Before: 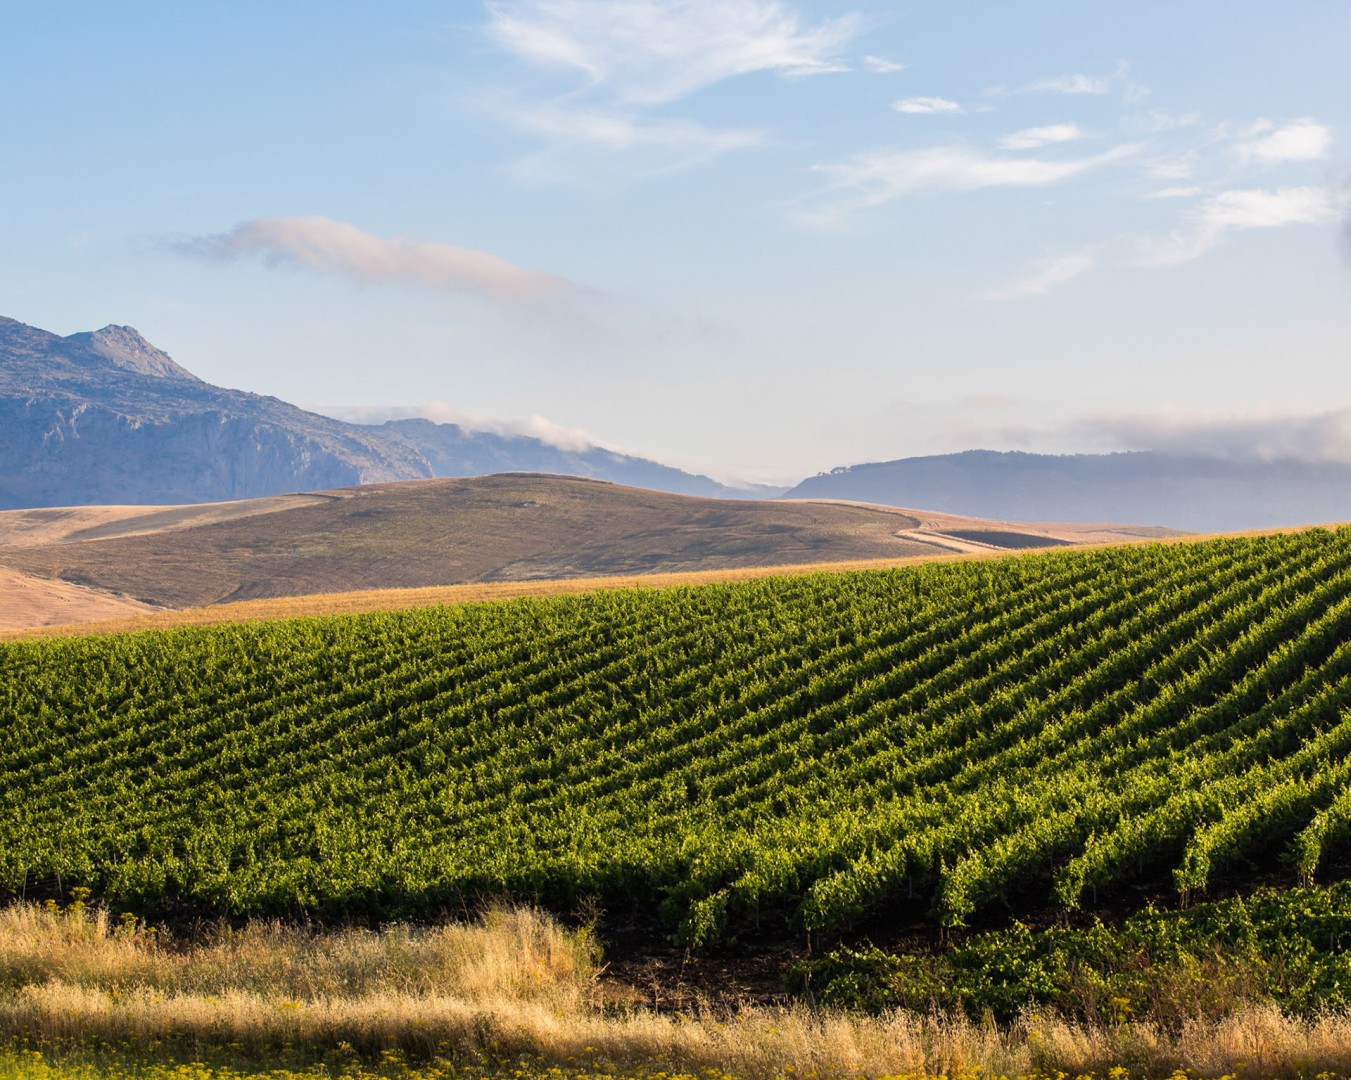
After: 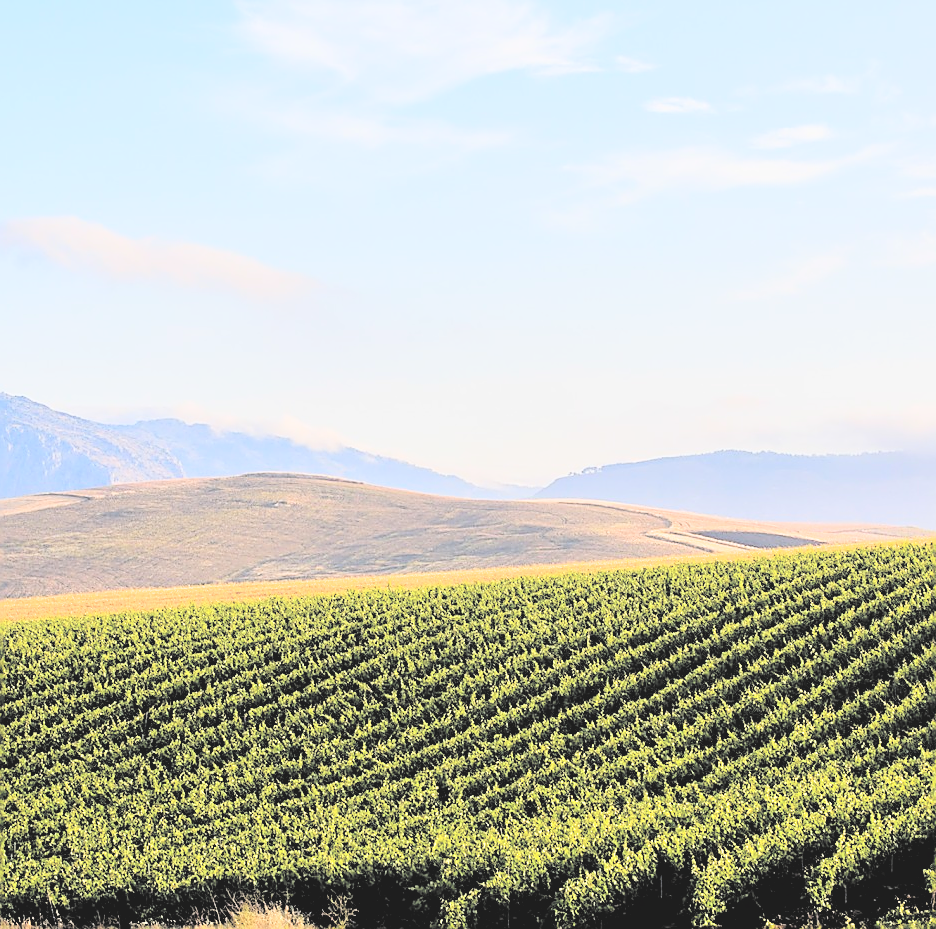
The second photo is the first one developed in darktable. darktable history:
exposure: exposure 0.161 EV, compensate highlight preservation false
sharpen: radius 1.4, amount 1.25, threshold 0.7
tone equalizer: on, module defaults
crop: left 18.479%, right 12.2%, bottom 13.971%
filmic rgb: black relative exposure -16 EV, white relative exposure 6.29 EV, hardness 5.1, contrast 1.35
contrast brightness saturation: brightness 1
white balance: emerald 1
